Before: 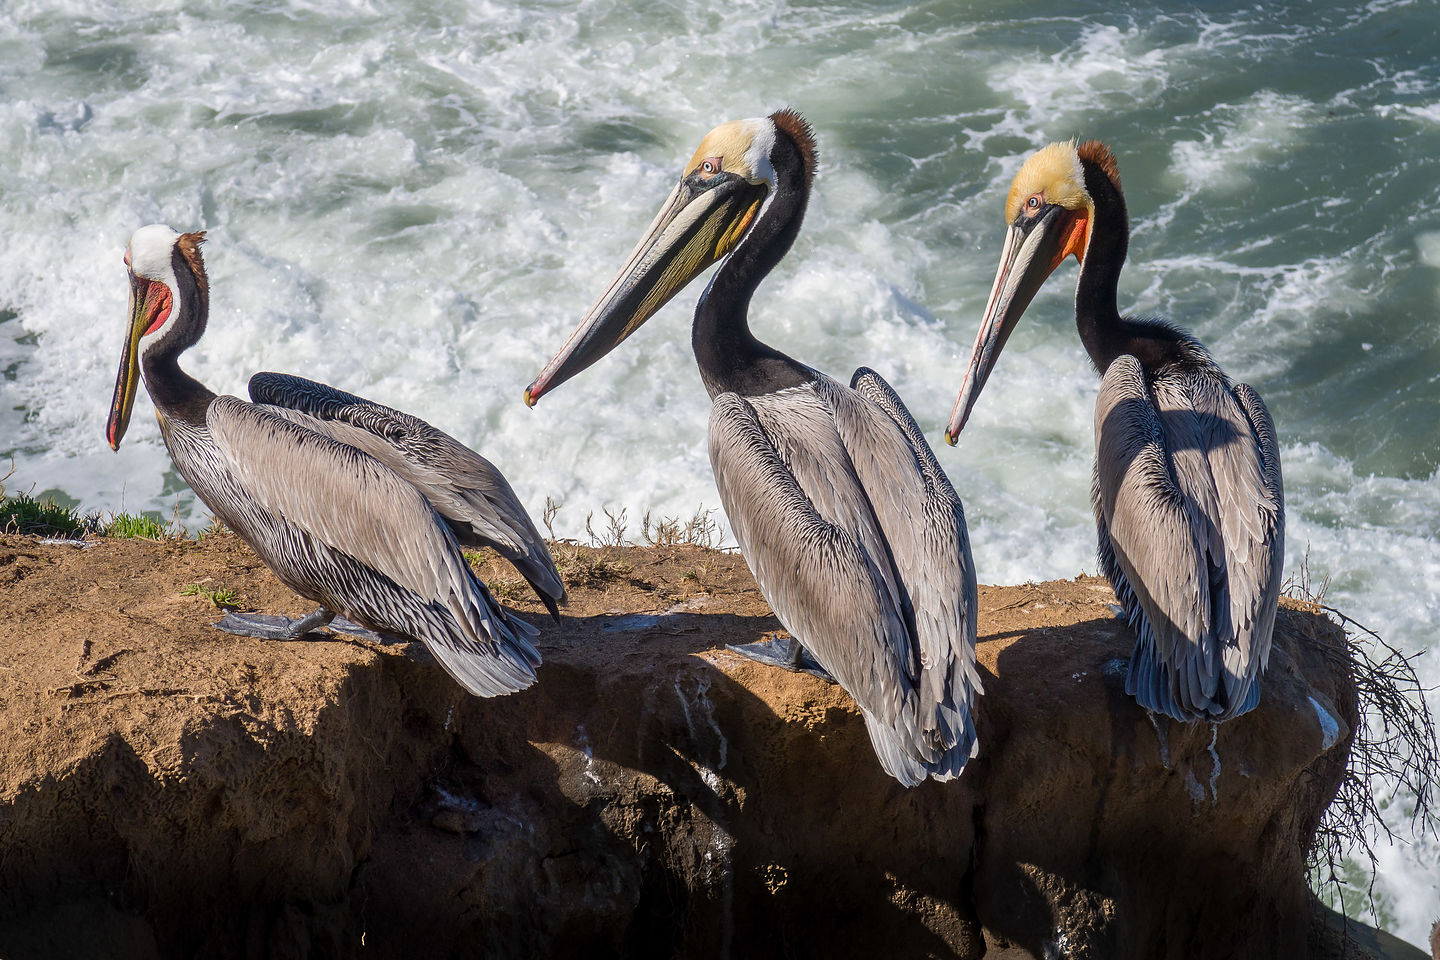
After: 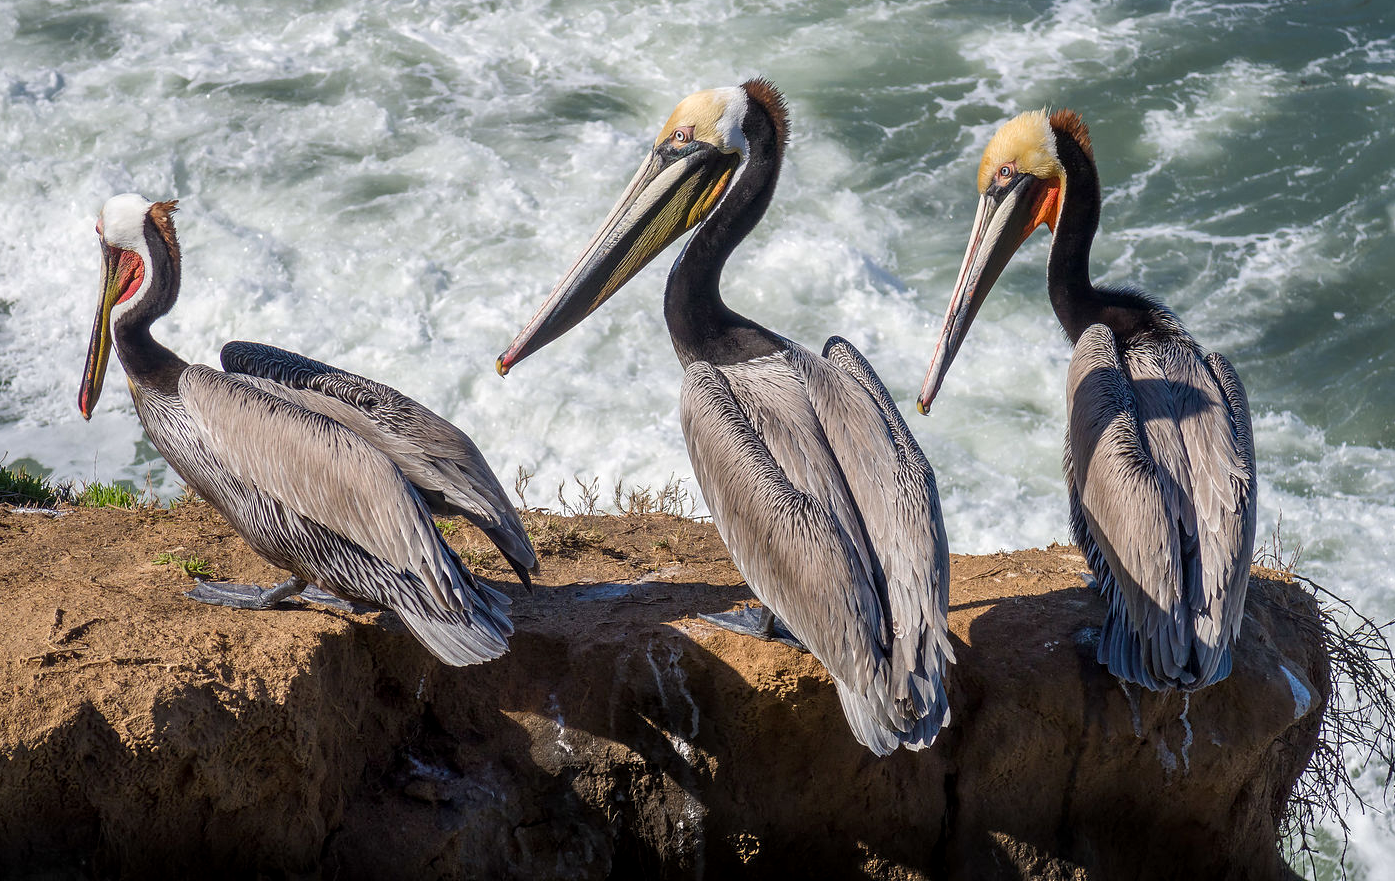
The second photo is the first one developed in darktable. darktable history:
local contrast: highlights 100%, shadows 100%, detail 120%, midtone range 0.2
crop: left 1.964%, top 3.251%, right 1.122%, bottom 4.933%
